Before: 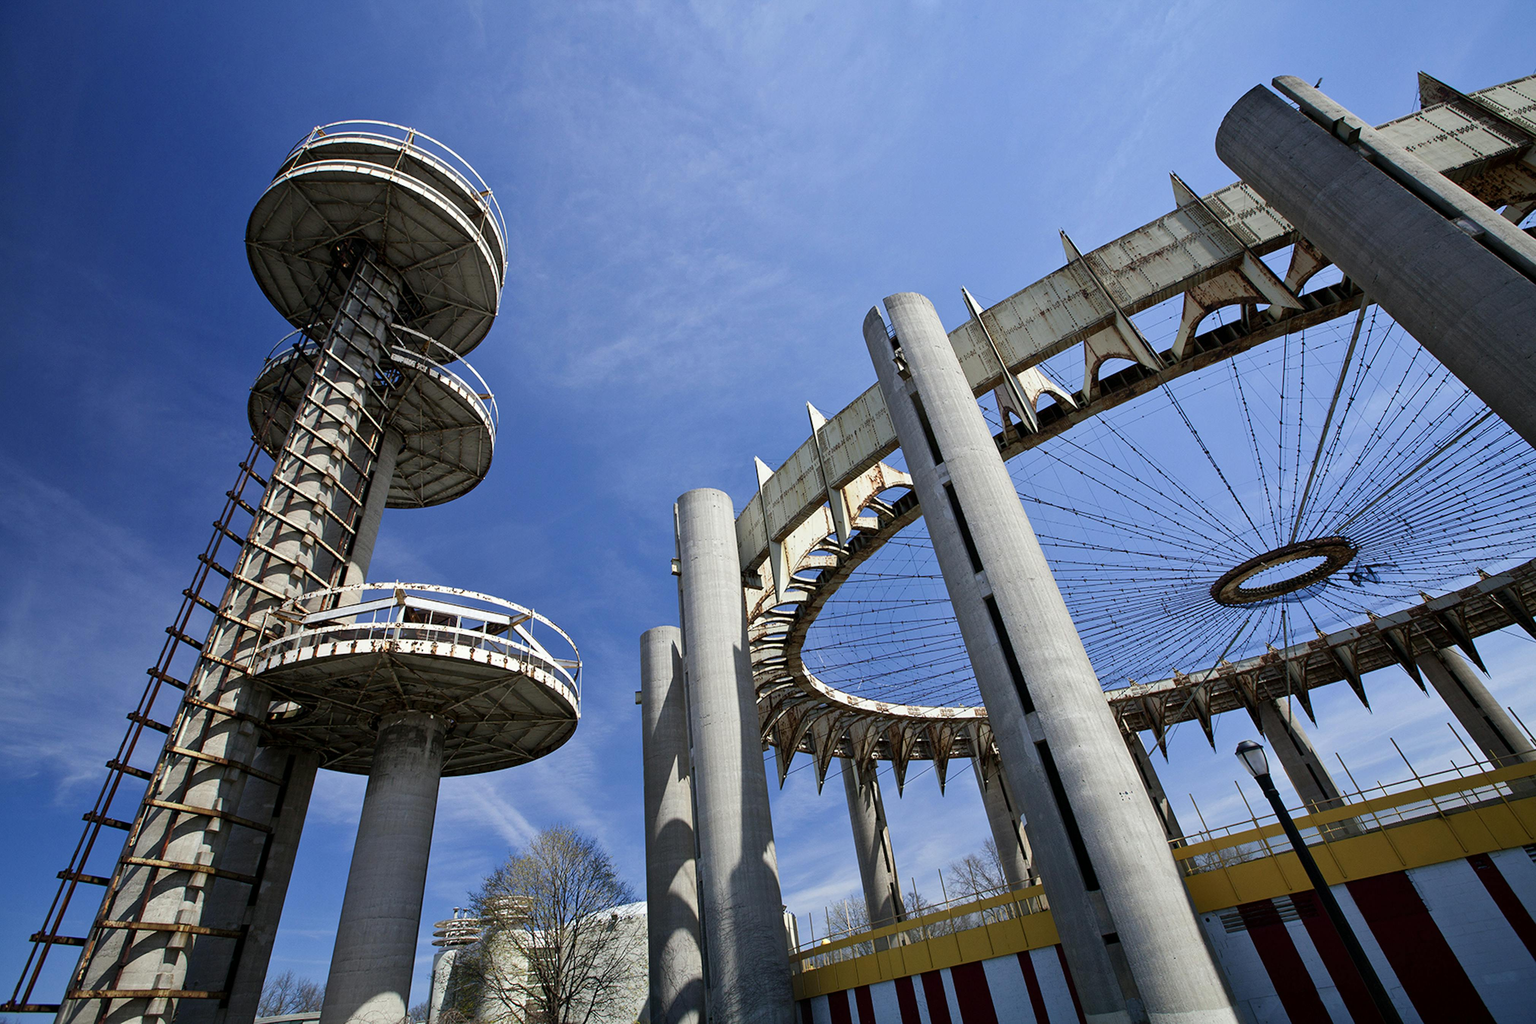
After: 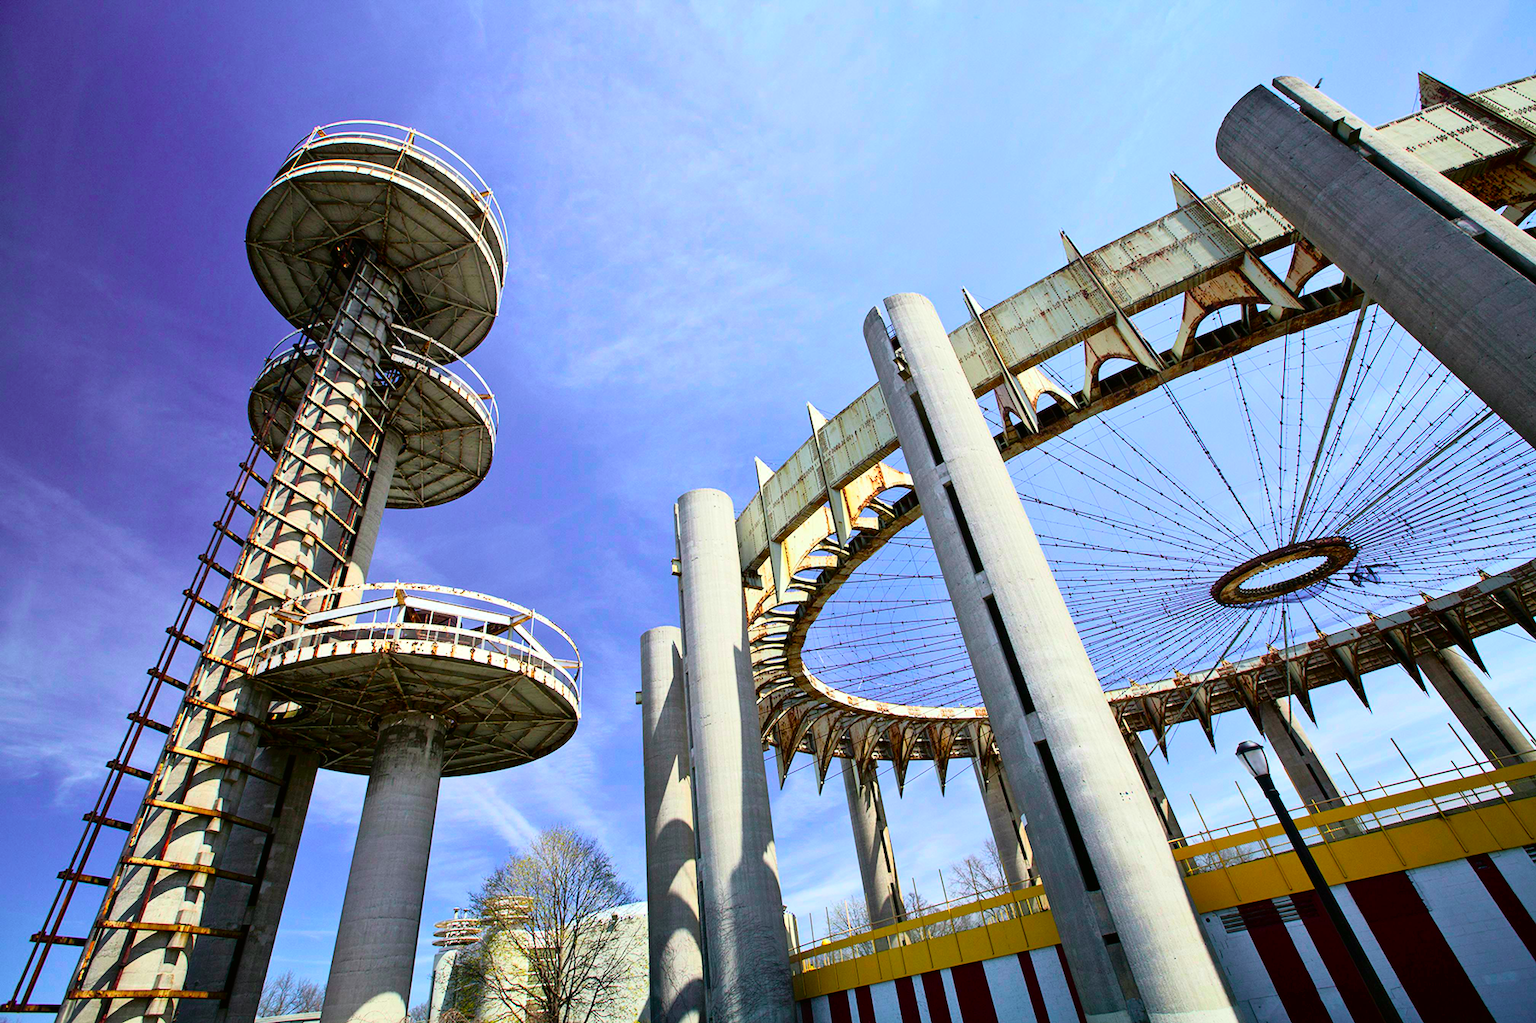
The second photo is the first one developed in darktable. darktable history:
color balance rgb: perceptual saturation grading › global saturation 36%, perceptual brilliance grading › global brilliance 10%, global vibrance 20%
tone curve: curves: ch0 [(0, 0.005) (0.103, 0.097) (0.18, 0.22) (0.378, 0.482) (0.504, 0.631) (0.663, 0.801) (0.834, 0.914) (1, 0.971)]; ch1 [(0, 0) (0.172, 0.123) (0.324, 0.253) (0.396, 0.388) (0.478, 0.461) (0.499, 0.498) (0.545, 0.587) (0.604, 0.692) (0.704, 0.818) (1, 1)]; ch2 [(0, 0) (0.411, 0.424) (0.496, 0.5) (0.521, 0.537) (0.555, 0.585) (0.628, 0.703) (1, 1)], color space Lab, independent channels, preserve colors none
